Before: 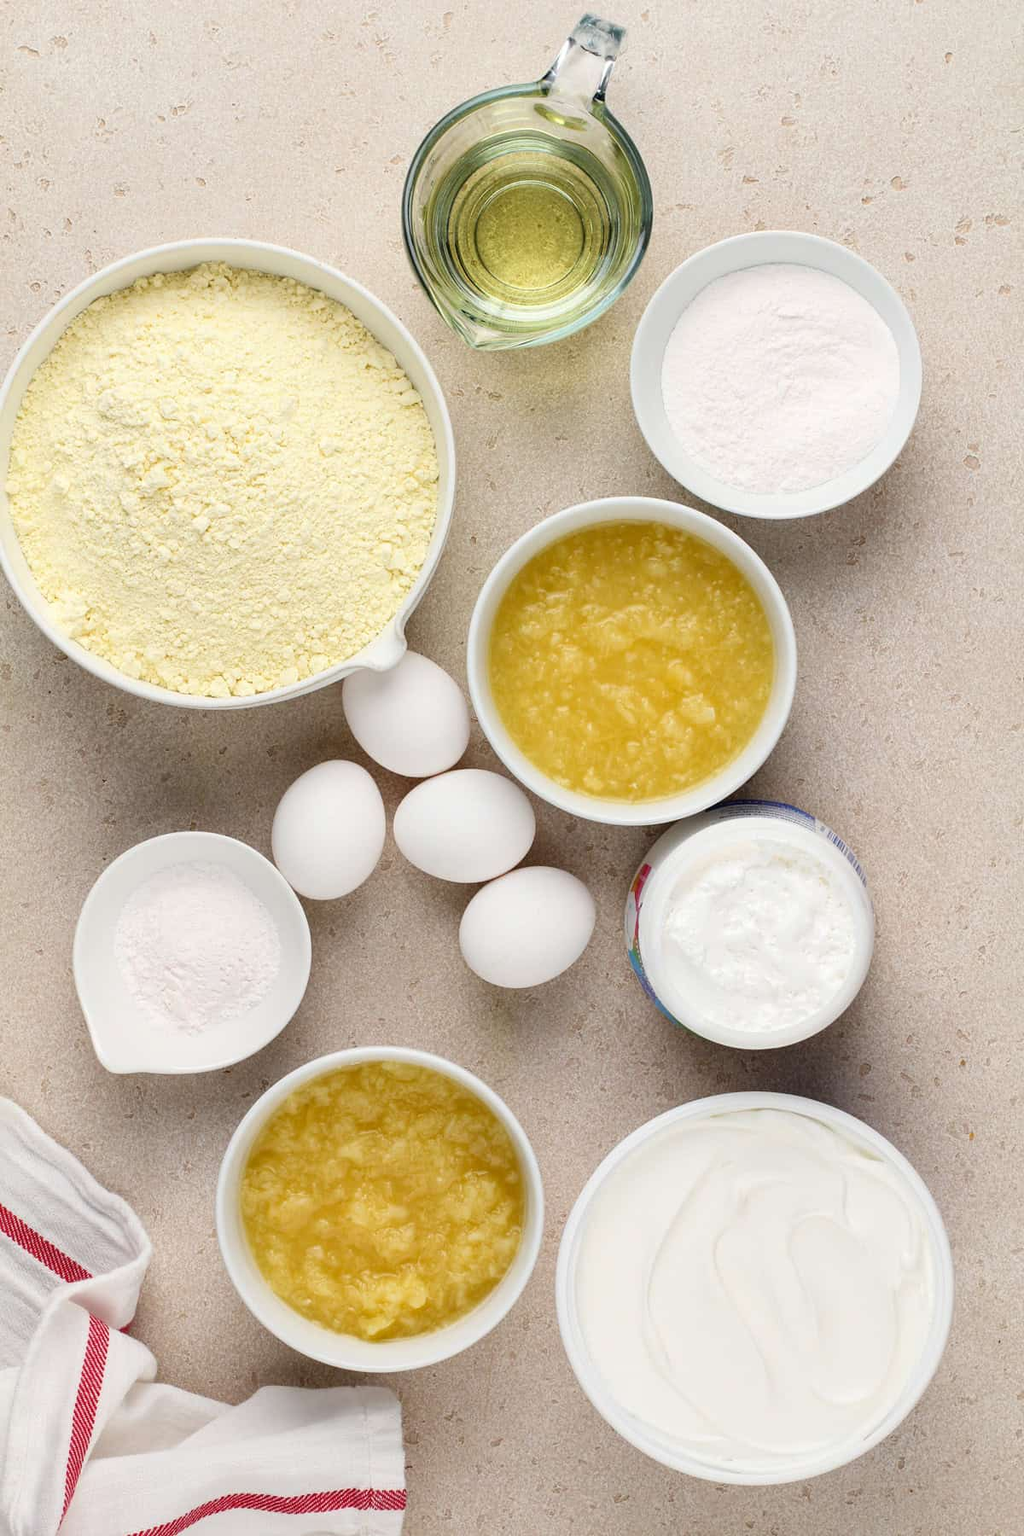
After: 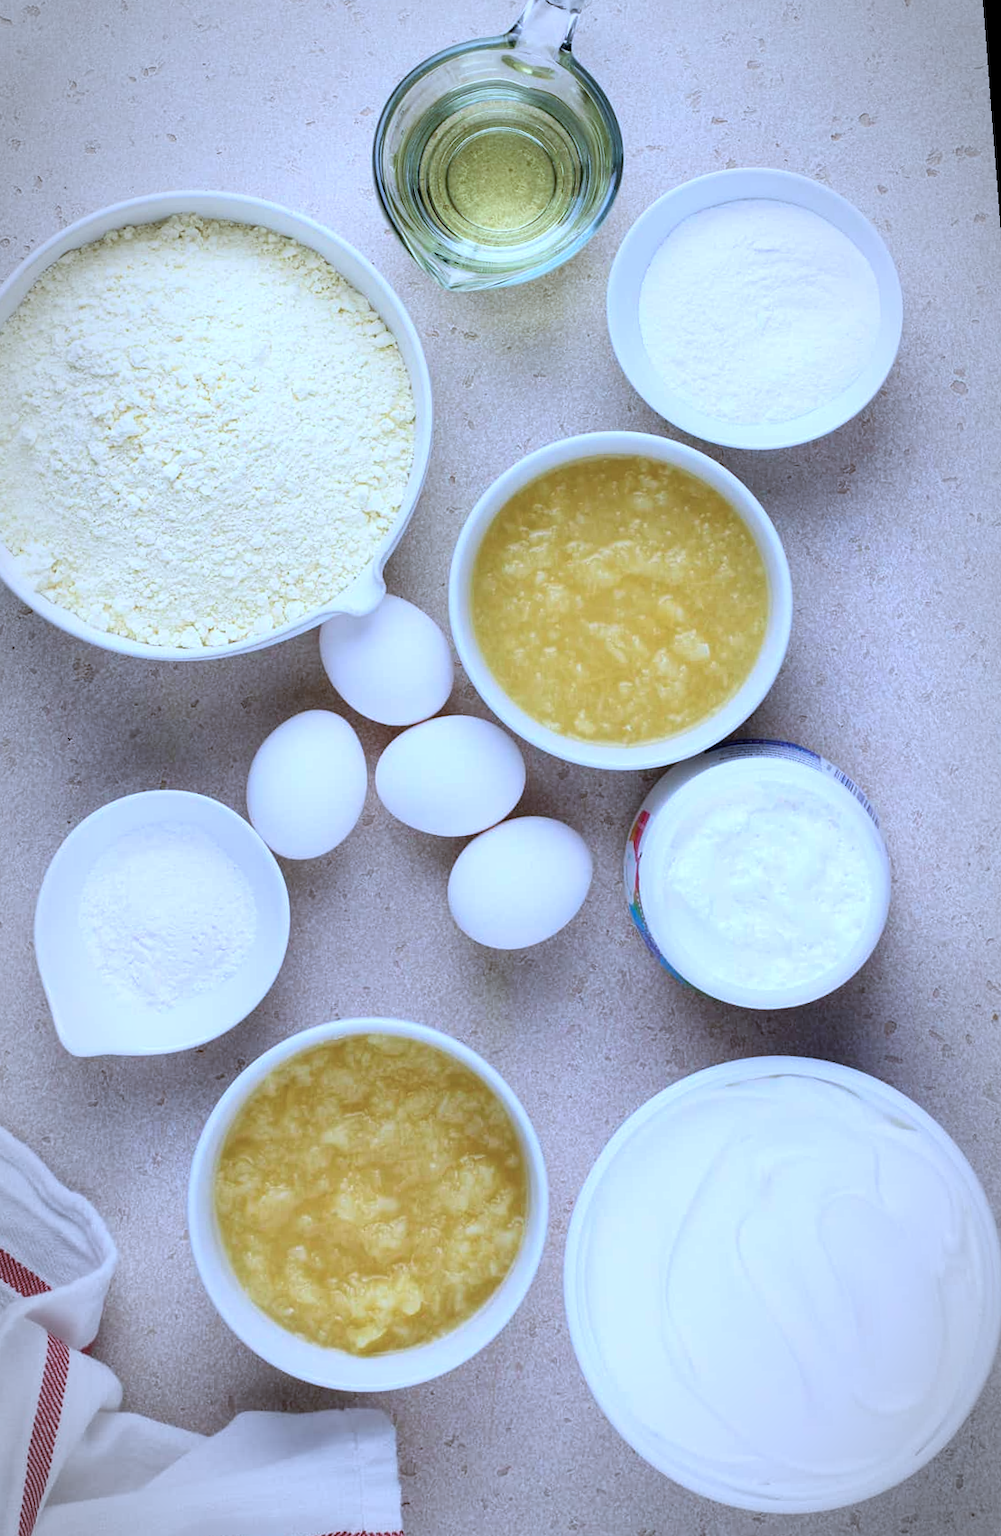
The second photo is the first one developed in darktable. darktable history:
rotate and perspective: rotation -1.68°, lens shift (vertical) -0.146, crop left 0.049, crop right 0.912, crop top 0.032, crop bottom 0.96
color calibration: illuminant as shot in camera, adaptation linear Bradford (ICC v4), x 0.406, y 0.405, temperature 3570.35 K, saturation algorithm version 1 (2020)
vignetting: automatic ratio true
